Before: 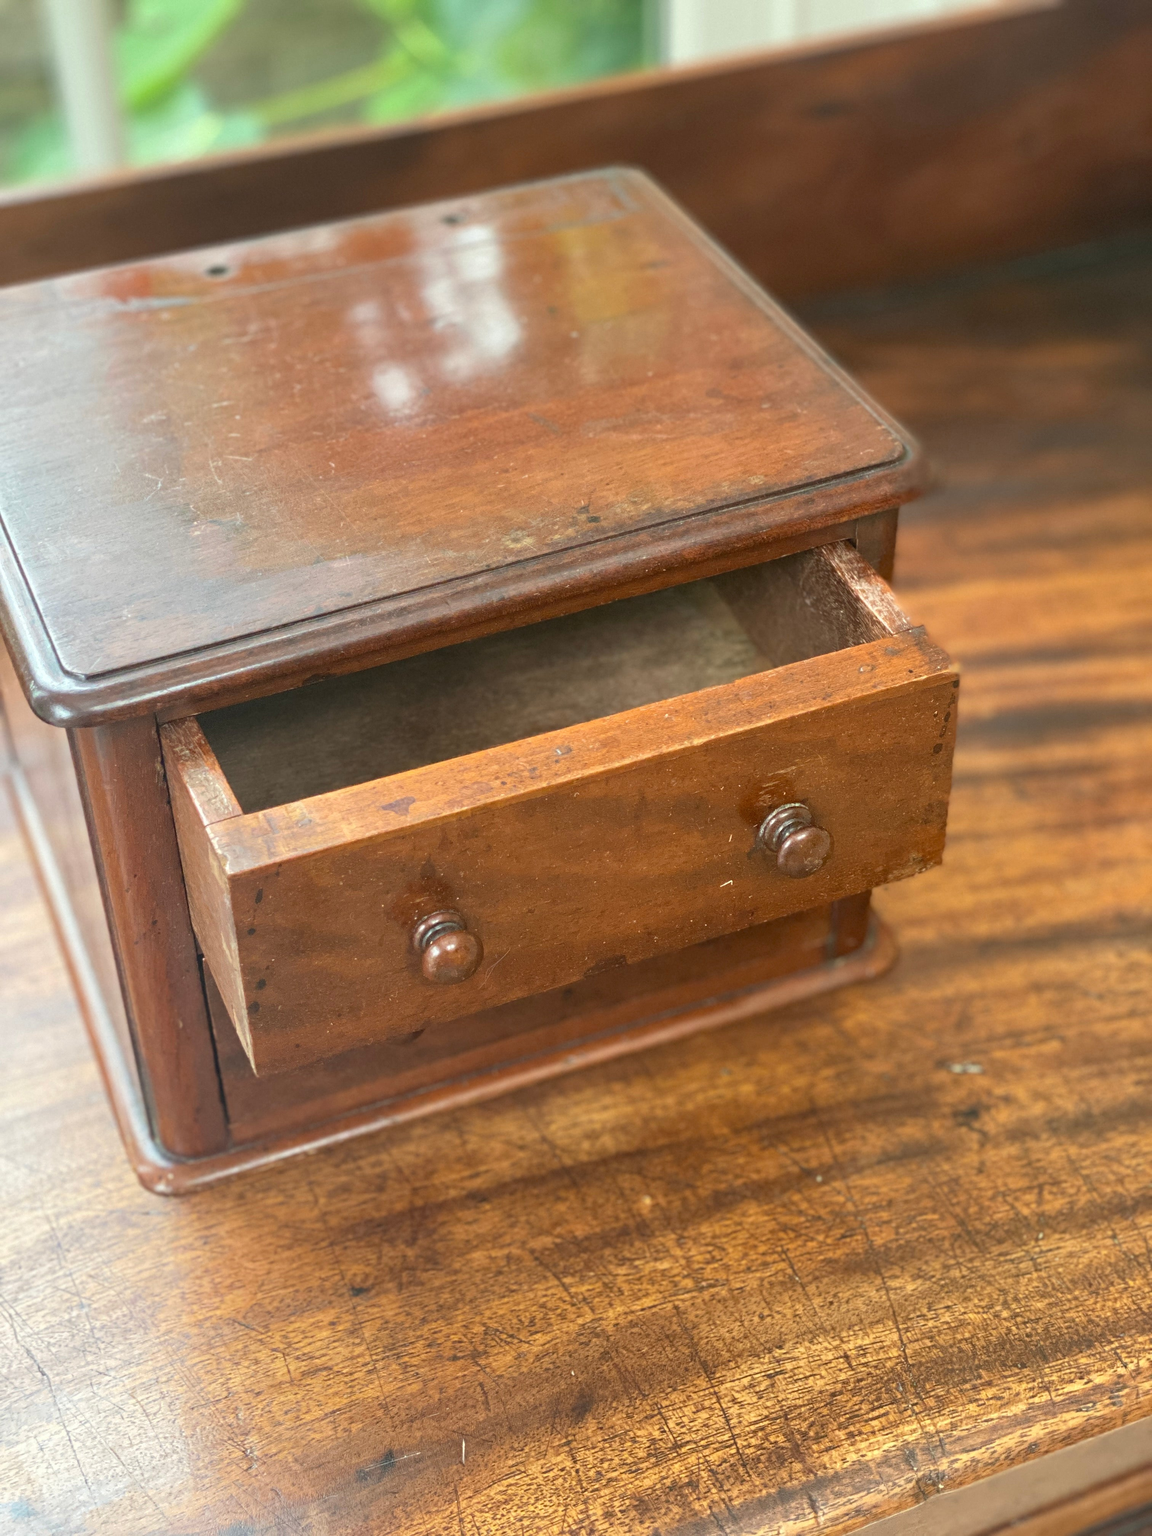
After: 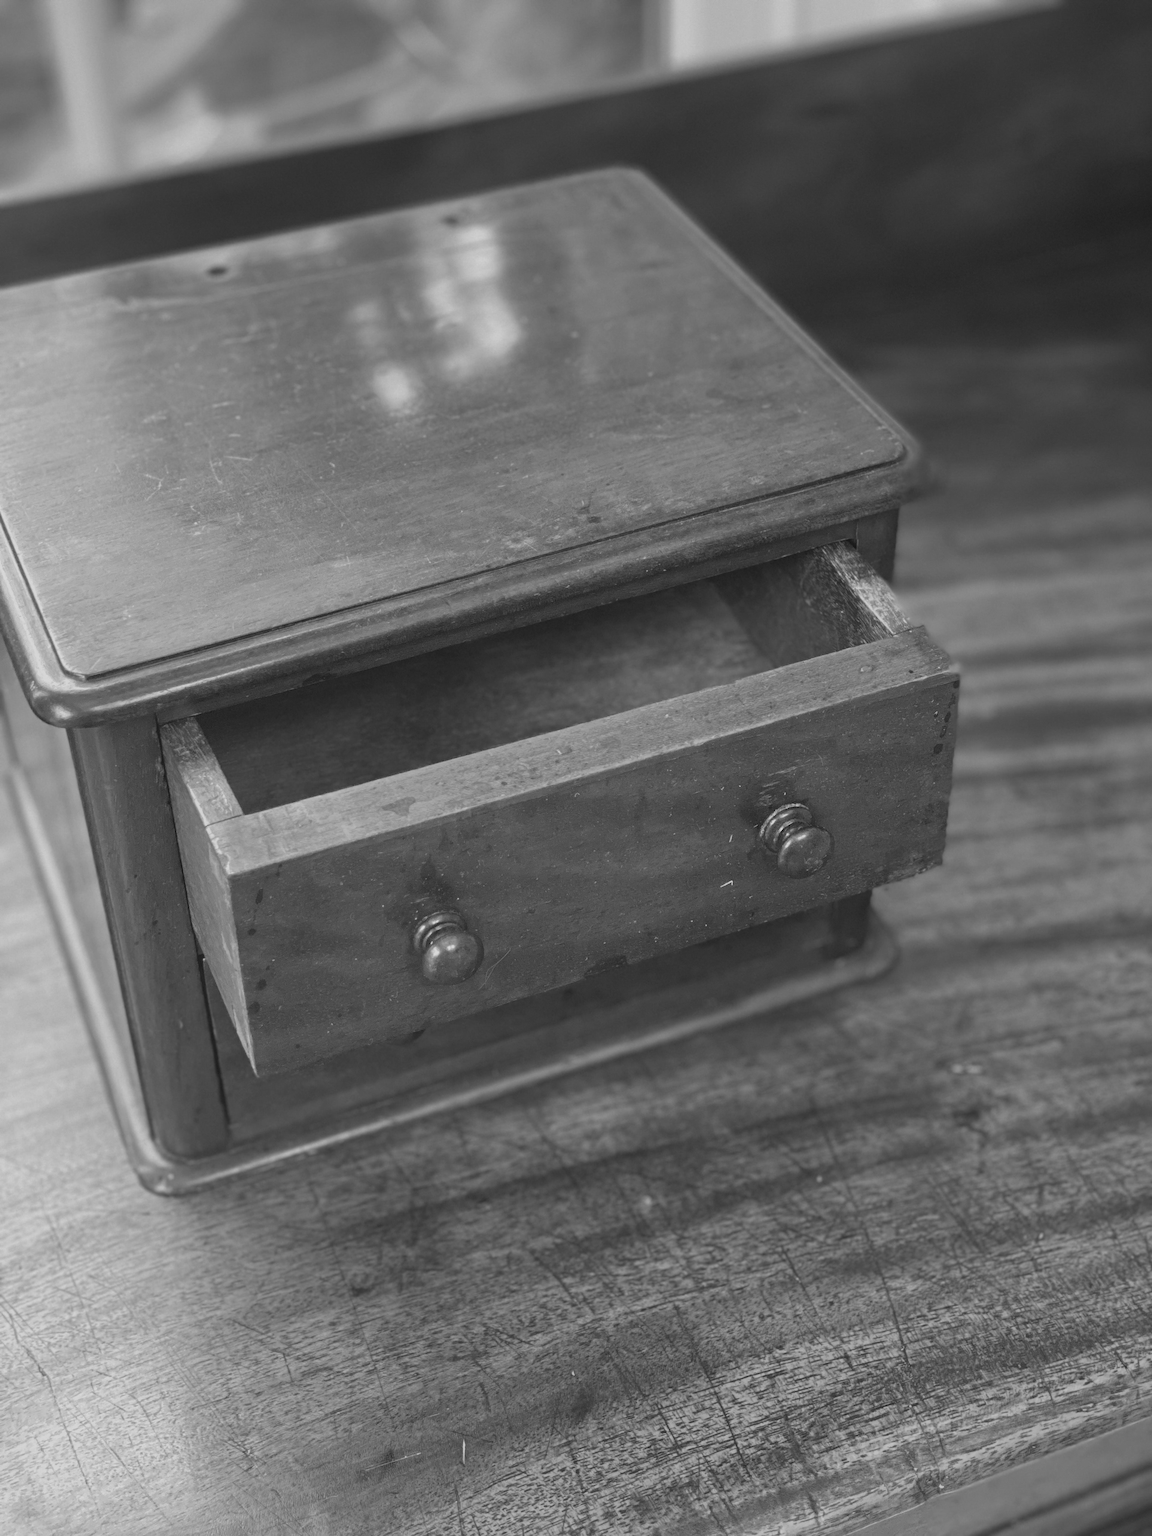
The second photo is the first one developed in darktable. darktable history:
white balance: red 1.042, blue 1.17
vignetting: fall-off start 18.21%, fall-off radius 137.95%, brightness -0.207, center (-0.078, 0.066), width/height ratio 0.62, shape 0.59
color correction: highlights a* -0.182, highlights b* -0.124
rgb curve: curves: ch0 [(0.123, 0.061) (0.995, 0.887)]; ch1 [(0.06, 0.116) (1, 0.906)]; ch2 [(0, 0) (0.824, 0.69) (1, 1)], mode RGB, independent channels, compensate middle gray true
monochrome: a 14.95, b -89.96
